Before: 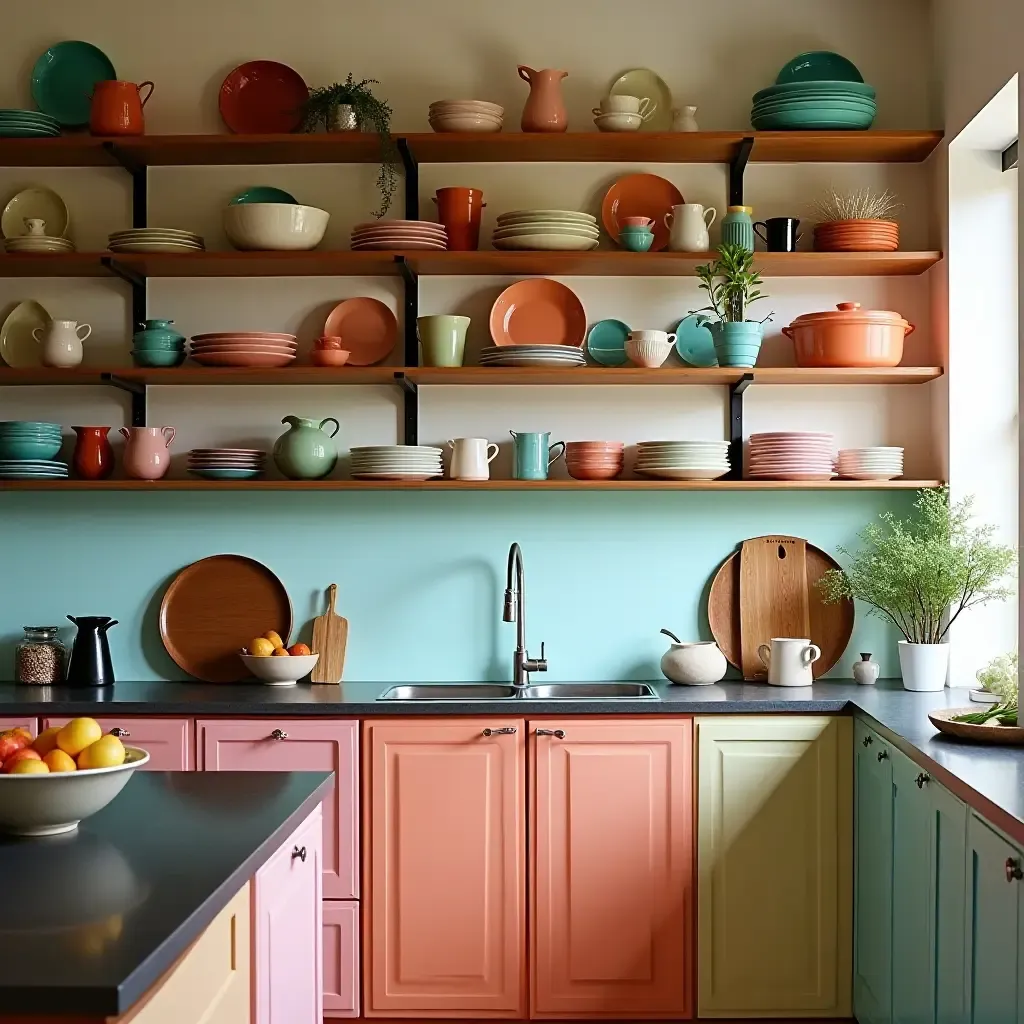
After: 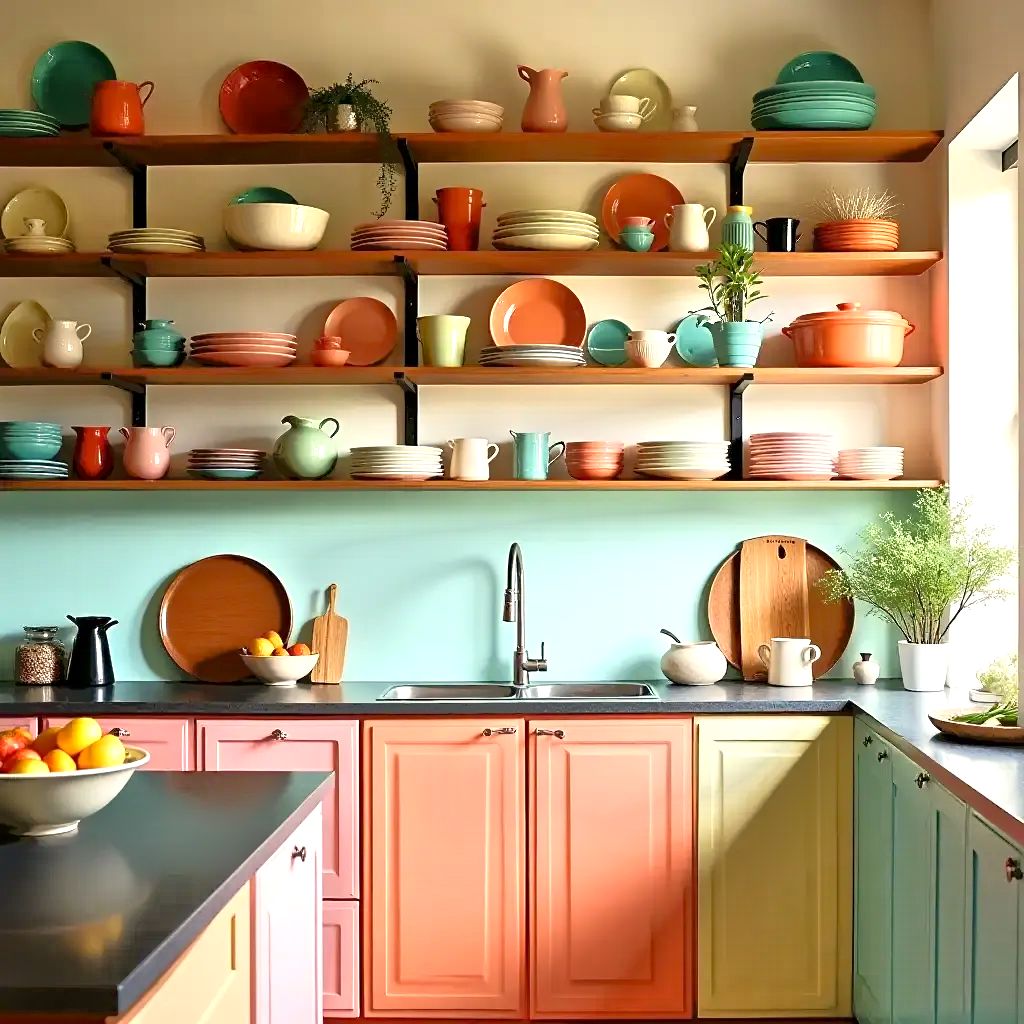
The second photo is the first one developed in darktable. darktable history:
exposure: black level correction 0.001, exposure 0.967 EV, compensate highlight preservation false
tone equalizer: -7 EV -0.628 EV, -6 EV 1.03 EV, -5 EV -0.469 EV, -4 EV 0.423 EV, -3 EV 0.408 EV, -2 EV 0.155 EV, -1 EV -0.156 EV, +0 EV -0.389 EV, mask exposure compensation -0.51 EV
color calibration: x 0.327, y 0.344, temperature 5597.78 K
